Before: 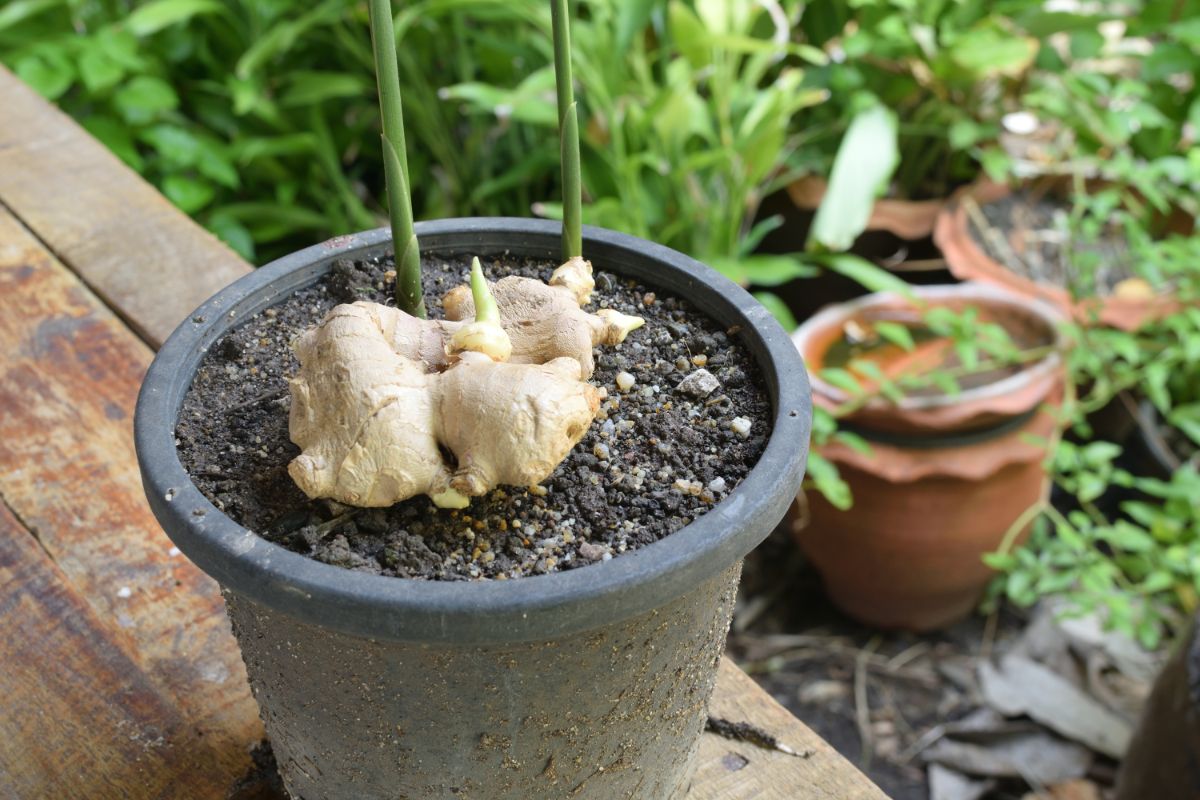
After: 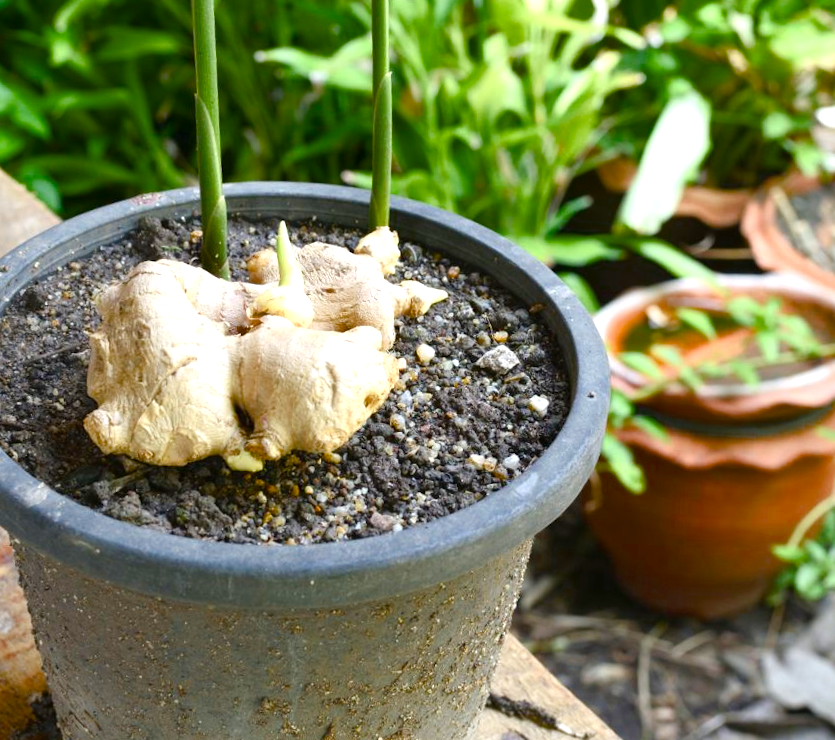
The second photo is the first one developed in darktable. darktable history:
crop and rotate: angle -3.11°, left 14.134%, top 0.025%, right 10.725%, bottom 0.055%
color balance rgb: perceptual saturation grading › global saturation 0.198%, perceptual saturation grading › highlights -17.248%, perceptual saturation grading › mid-tones 33.249%, perceptual saturation grading › shadows 50.355%, perceptual brilliance grading › global brilliance 24.811%, global vibrance 10.536%, saturation formula JzAzBz (2021)
